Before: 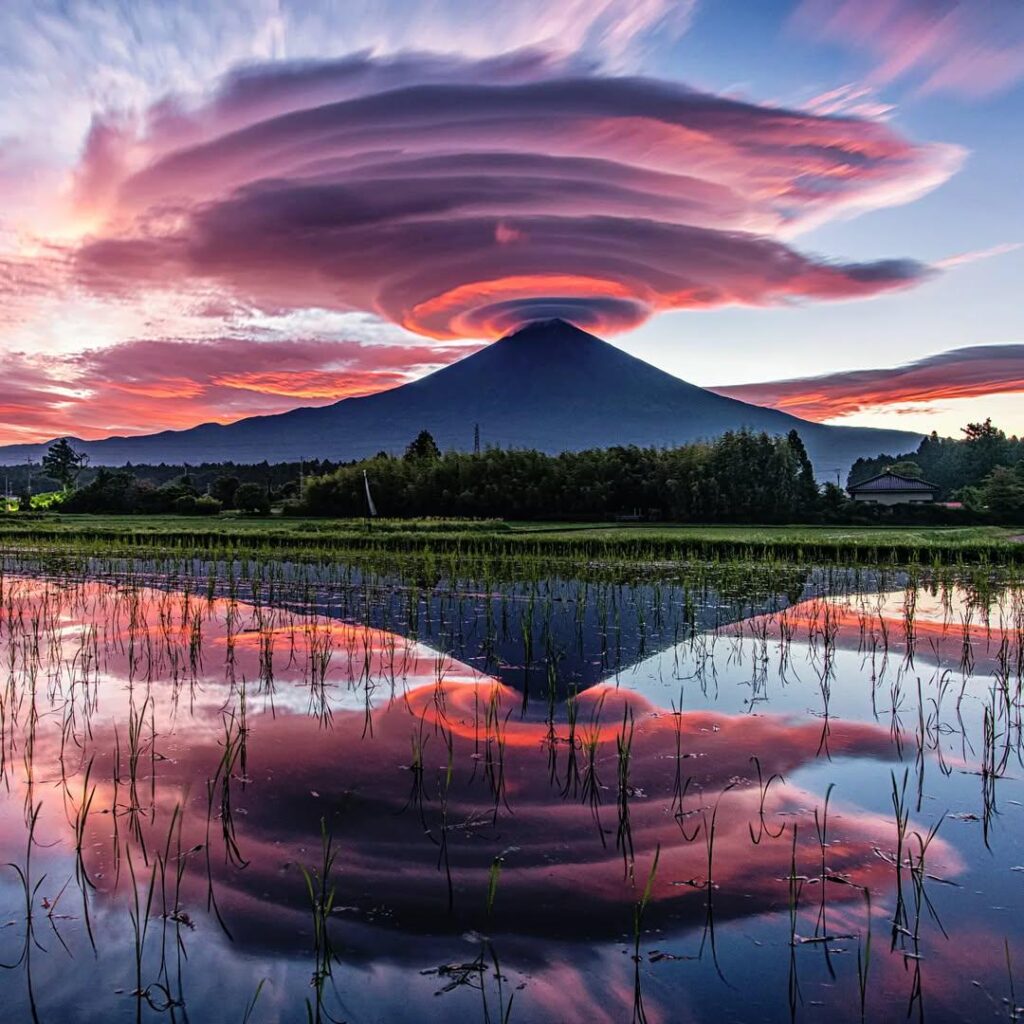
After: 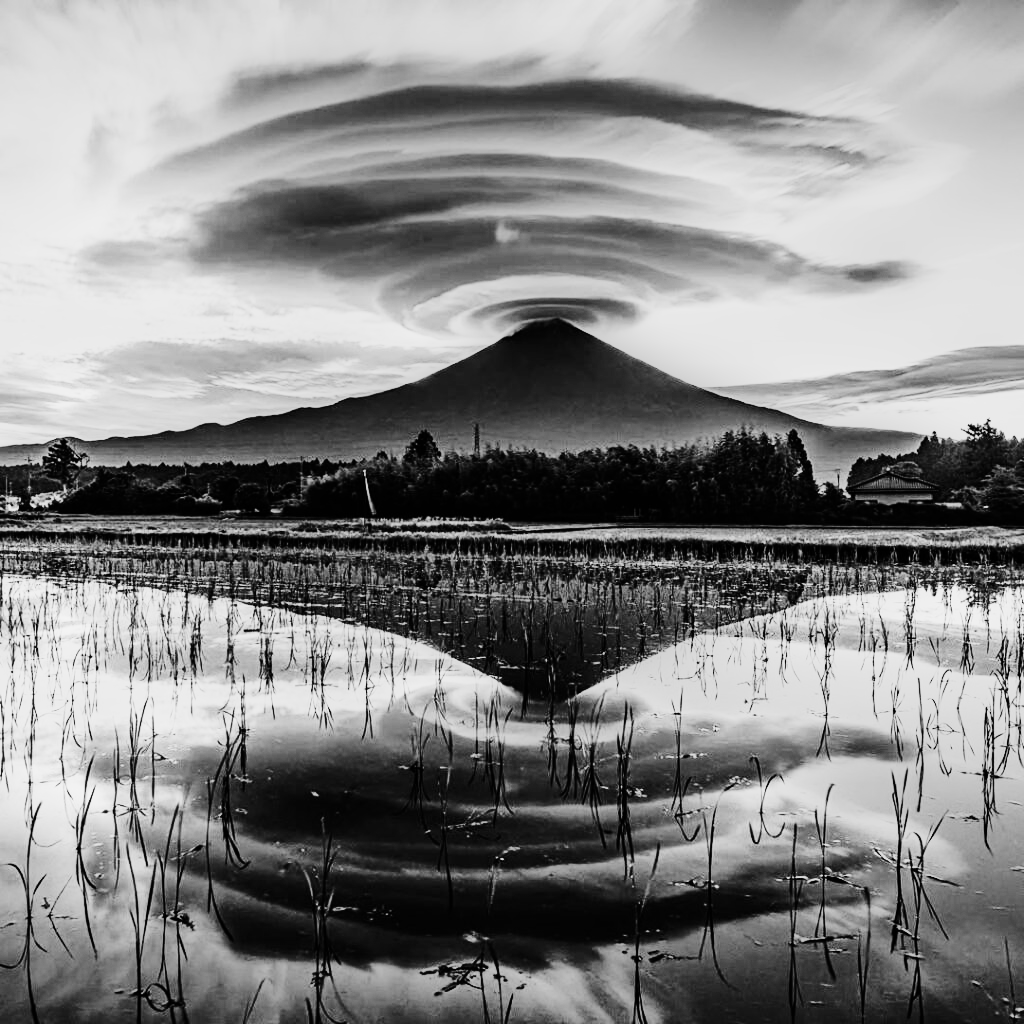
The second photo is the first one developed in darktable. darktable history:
contrast brightness saturation: contrast 0.28
exposure: exposure 0.2 EV, compensate highlight preservation false
tone curve: curves: ch0 [(0, 0) (0.004, 0.001) (0.133, 0.151) (0.325, 0.399) (0.475, 0.579) (0.832, 0.902) (1, 1)], color space Lab, linked channels, preserve colors none
shadows and highlights: shadows 75, highlights -25, soften with gaussian
base curve: curves: ch0 [(0, 0) (0.028, 0.03) (0.121, 0.232) (0.46, 0.748) (0.859, 0.968) (1, 1)], preserve colors none
monochrome: a 26.22, b 42.67, size 0.8
